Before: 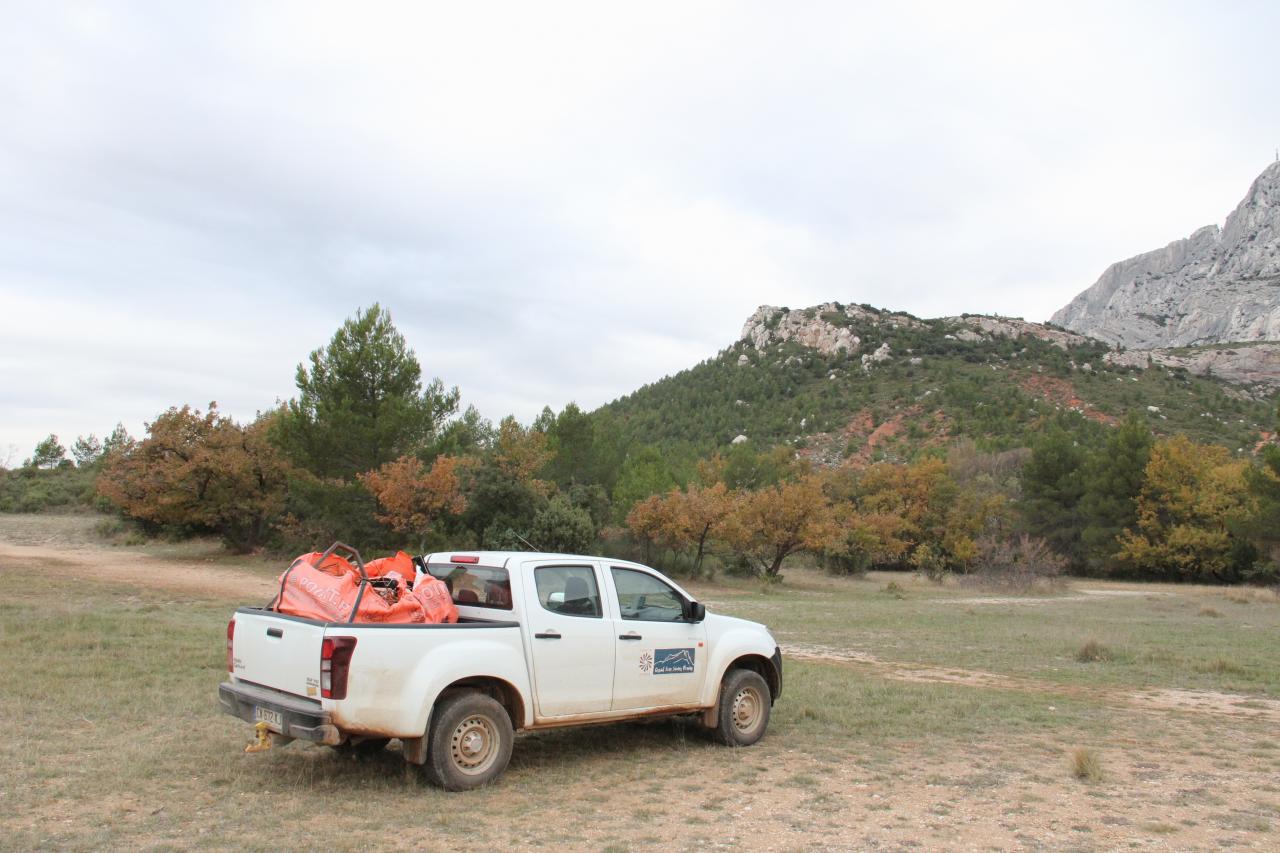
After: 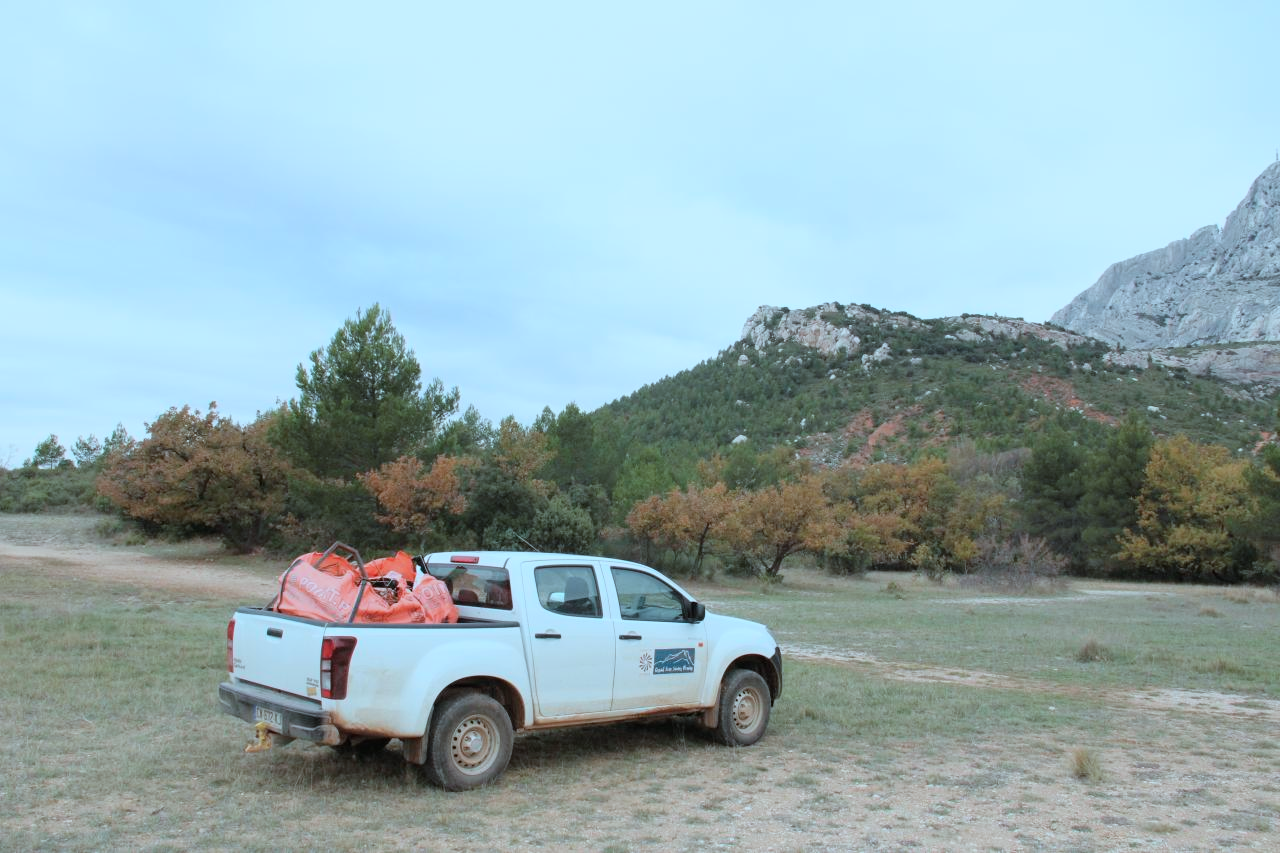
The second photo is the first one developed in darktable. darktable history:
color correction: highlights a* -10.69, highlights b* -19.19
filmic rgb: black relative exposure -11.35 EV, white relative exposure 3.22 EV, hardness 6.76, color science v6 (2022)
